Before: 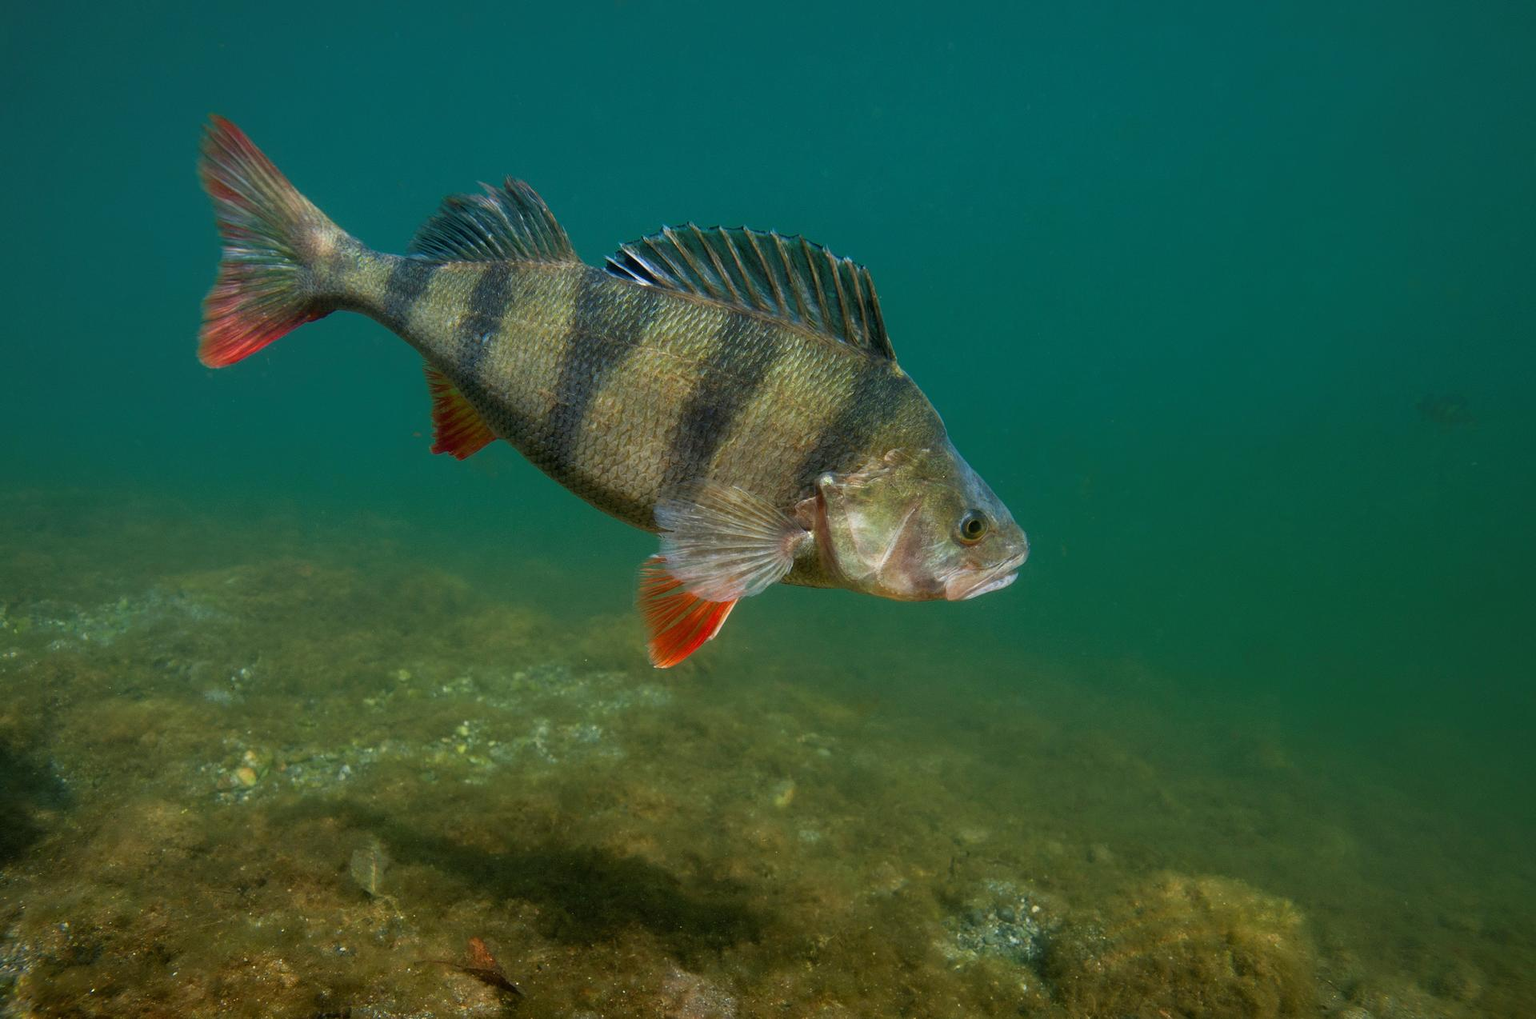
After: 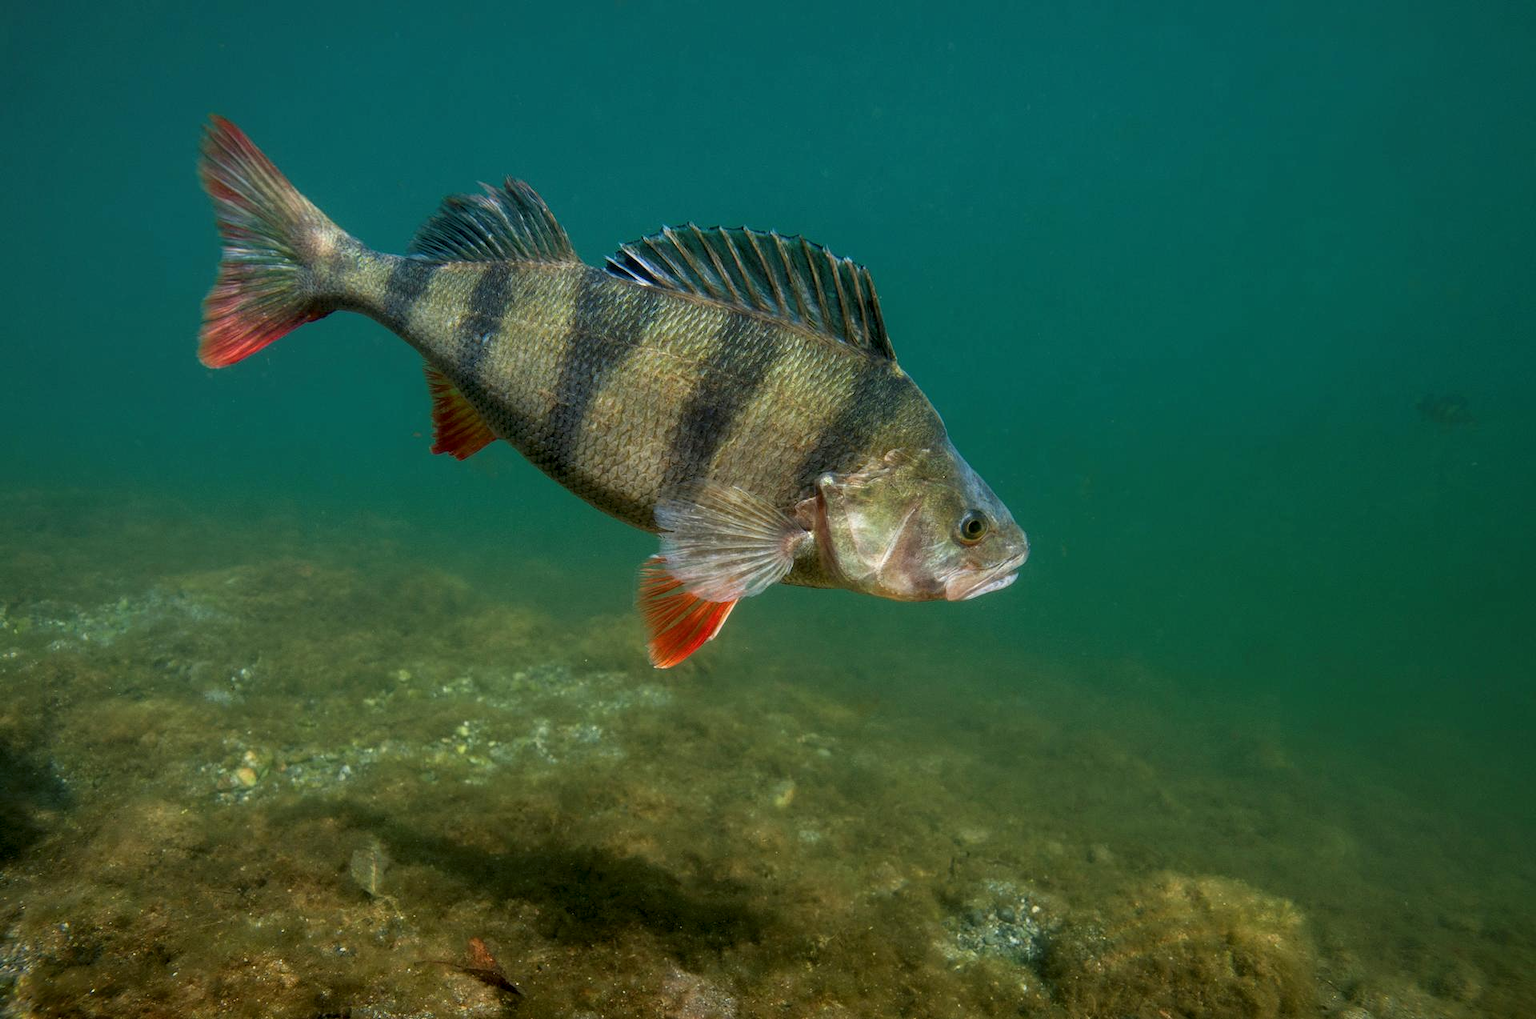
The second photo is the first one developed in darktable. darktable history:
local contrast: highlights 53%, shadows 52%, detail 130%, midtone range 0.458
